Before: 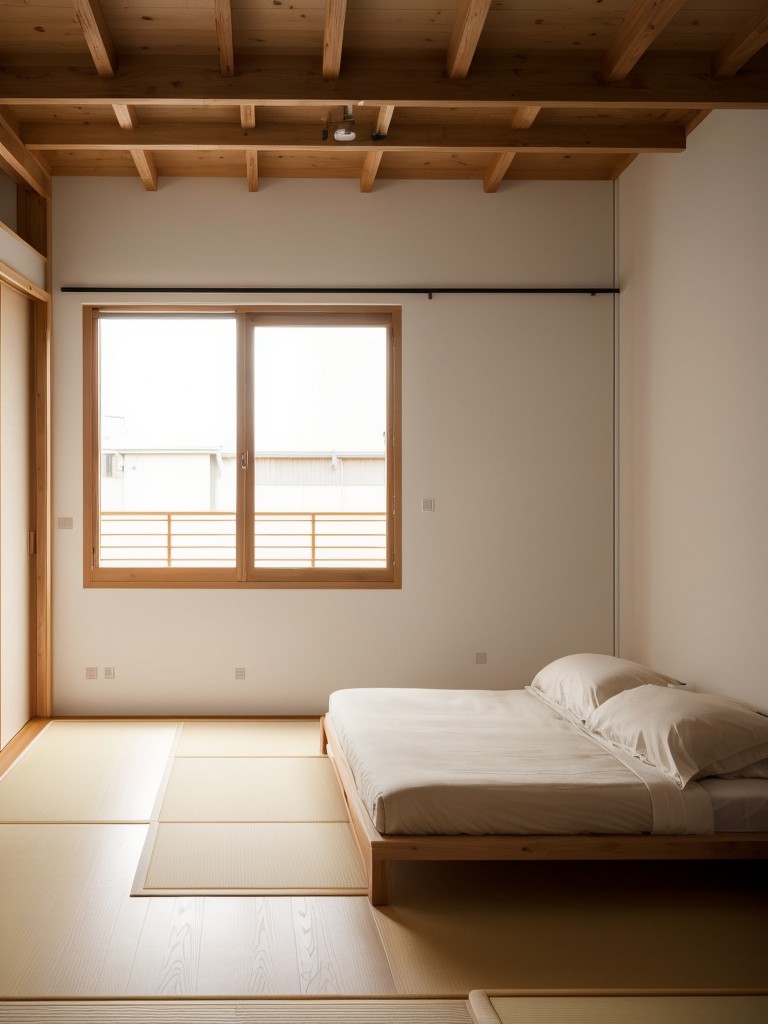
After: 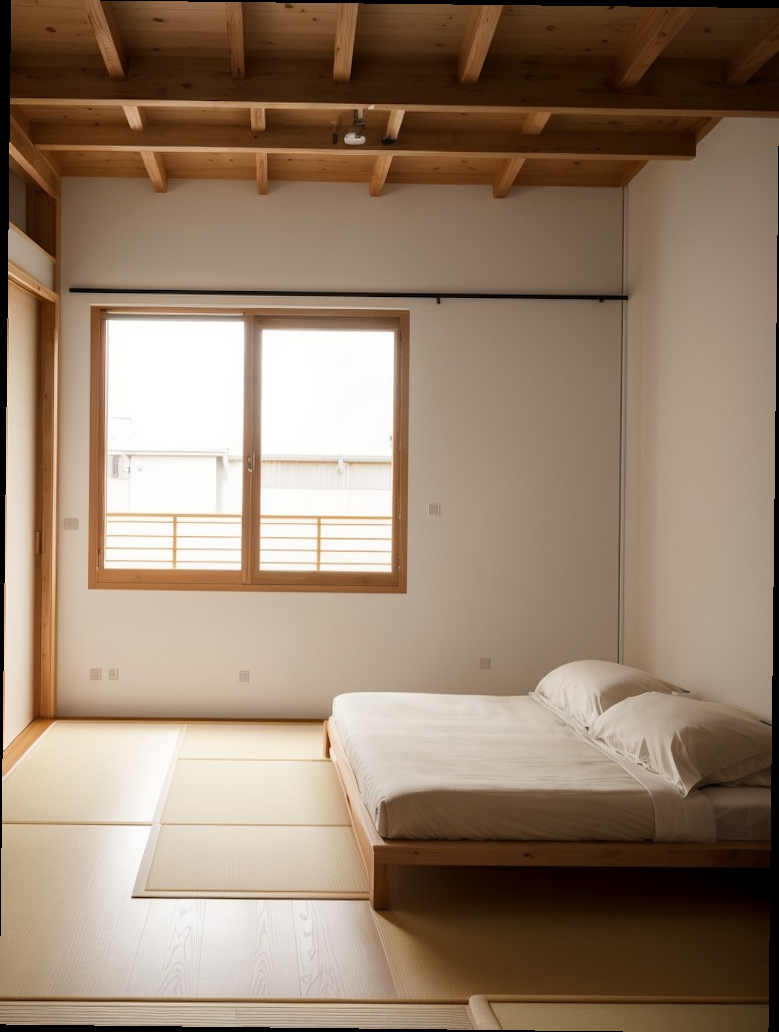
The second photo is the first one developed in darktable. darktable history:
crop and rotate: angle -0.65°
